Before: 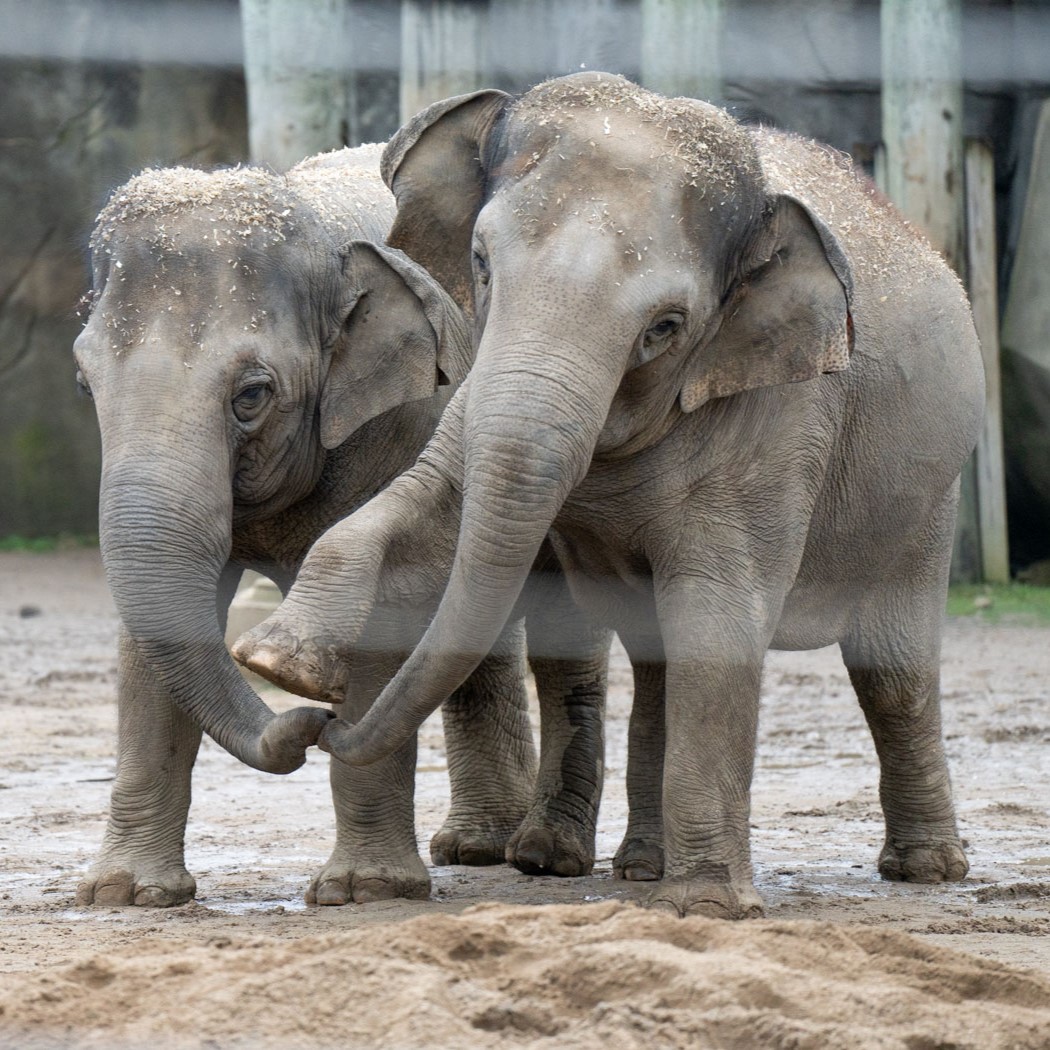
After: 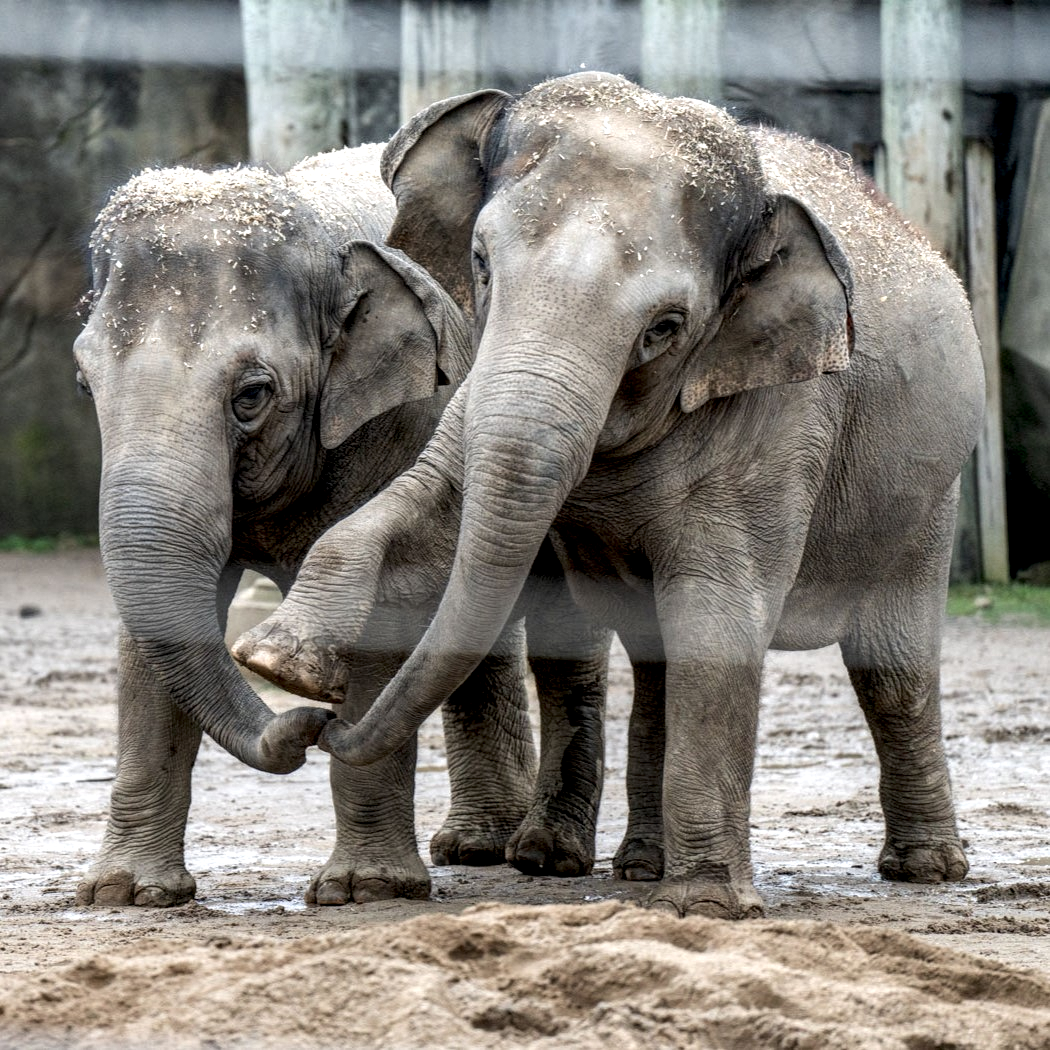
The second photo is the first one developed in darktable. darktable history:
local contrast: highlights 20%, shadows 71%, detail 170%
